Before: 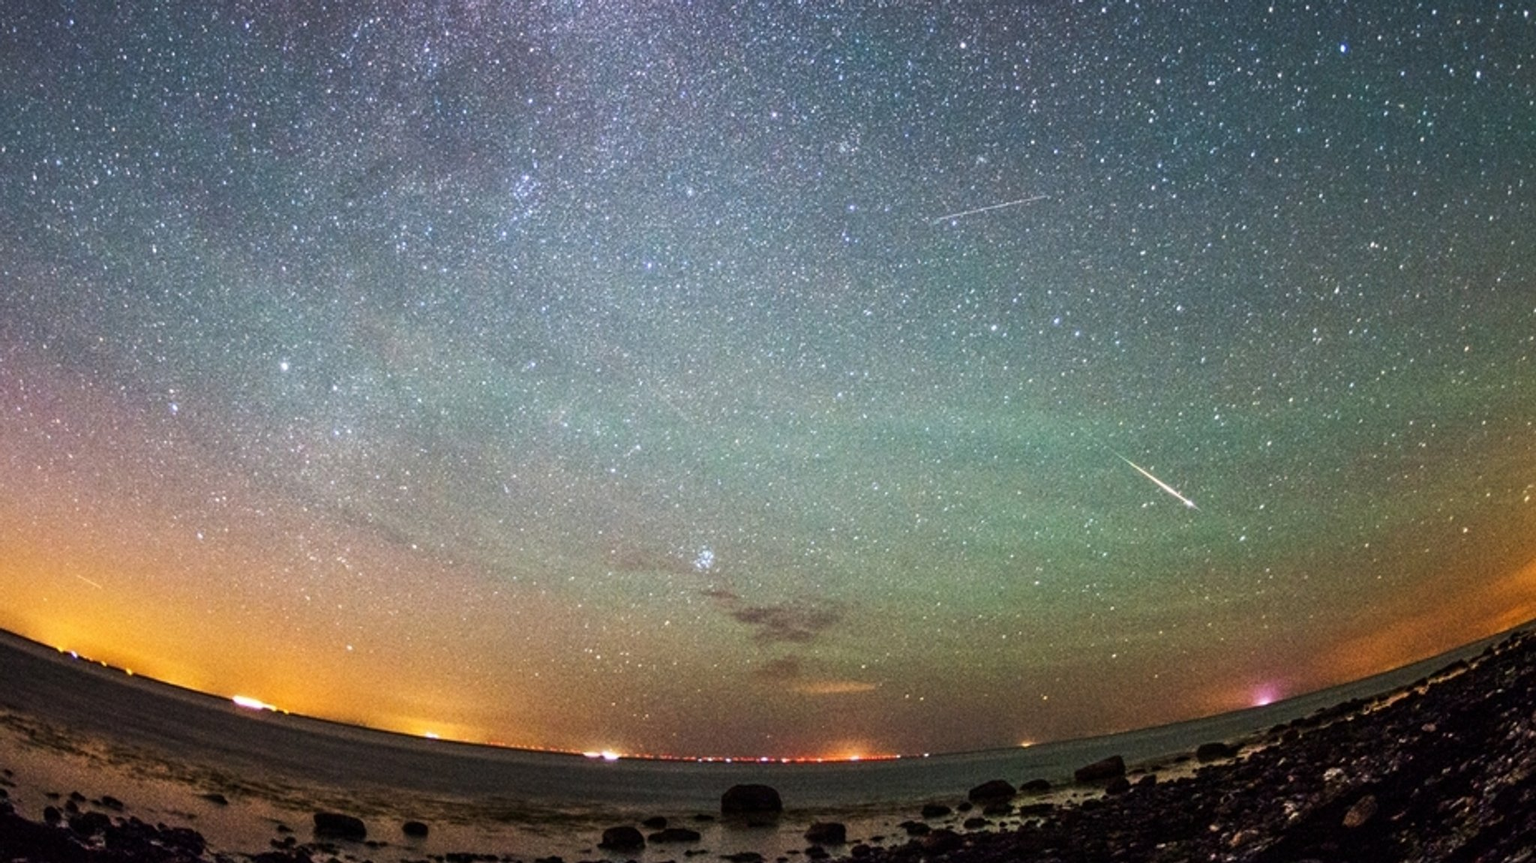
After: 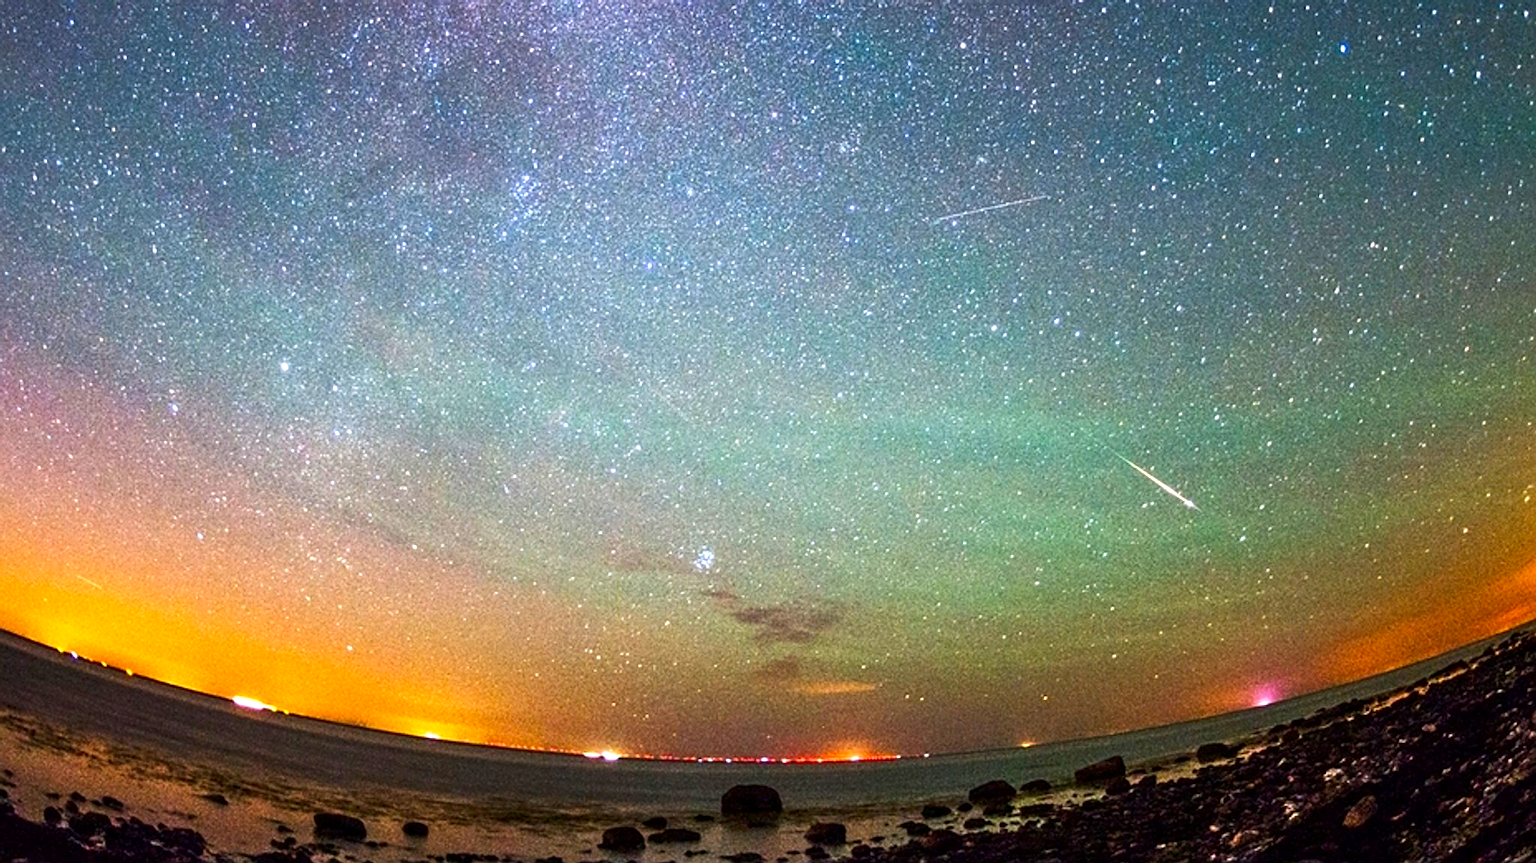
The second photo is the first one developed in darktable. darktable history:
color correction: highlights b* 0.023, saturation 1.07
tone equalizer: -7 EV 0.122 EV, edges refinement/feathering 500, mask exposure compensation -1.57 EV, preserve details no
sharpen: on, module defaults
contrast brightness saturation: brightness -0.022, saturation 0.369
exposure: black level correction 0.001, exposure 0.5 EV, compensate highlight preservation false
